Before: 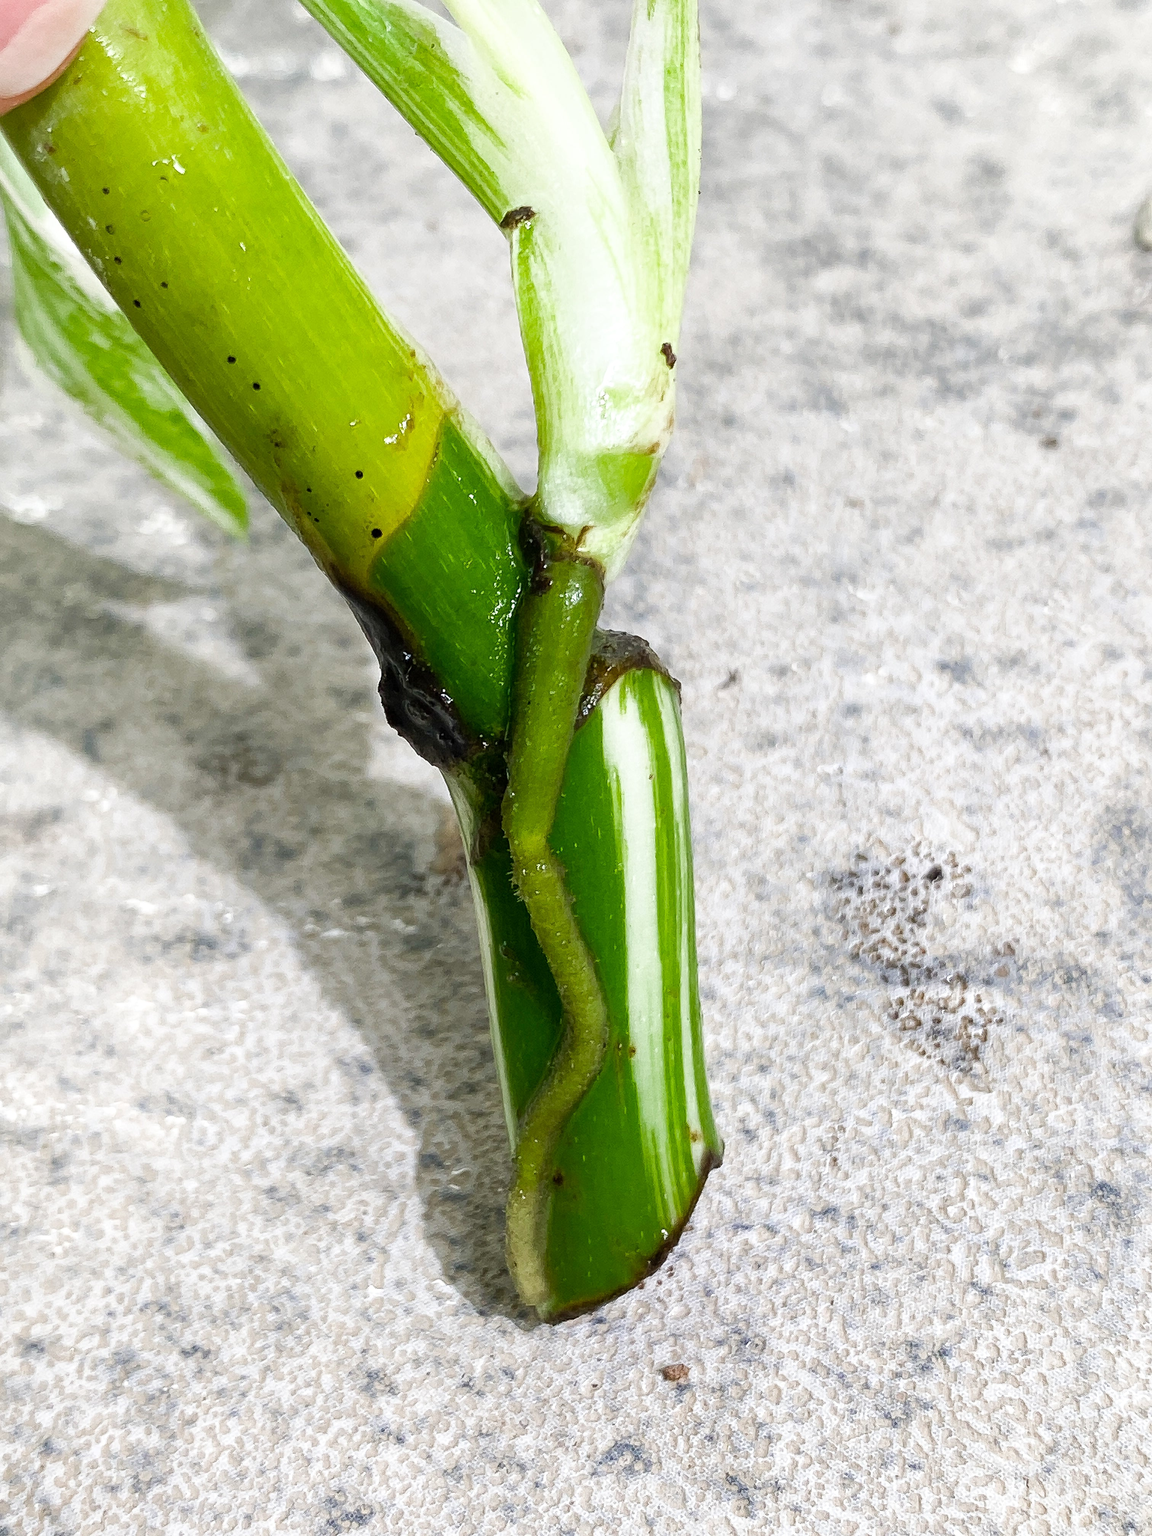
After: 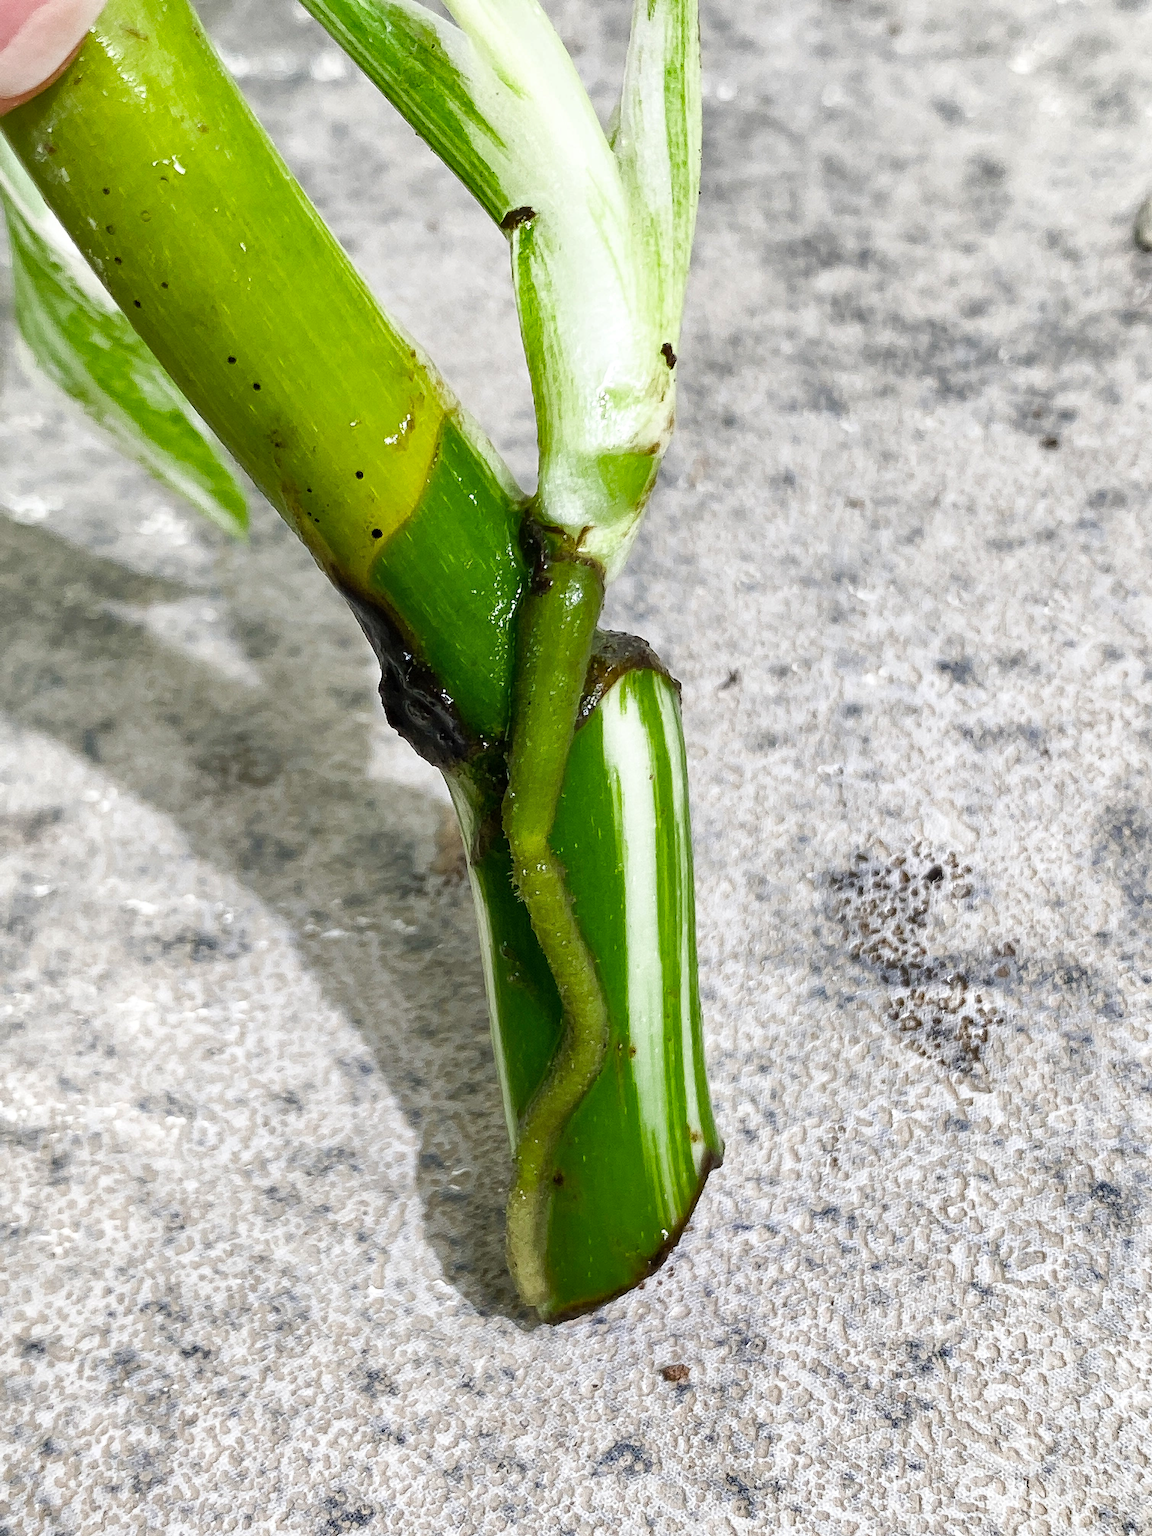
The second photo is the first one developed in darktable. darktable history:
shadows and highlights: radius 265.91, soften with gaussian
